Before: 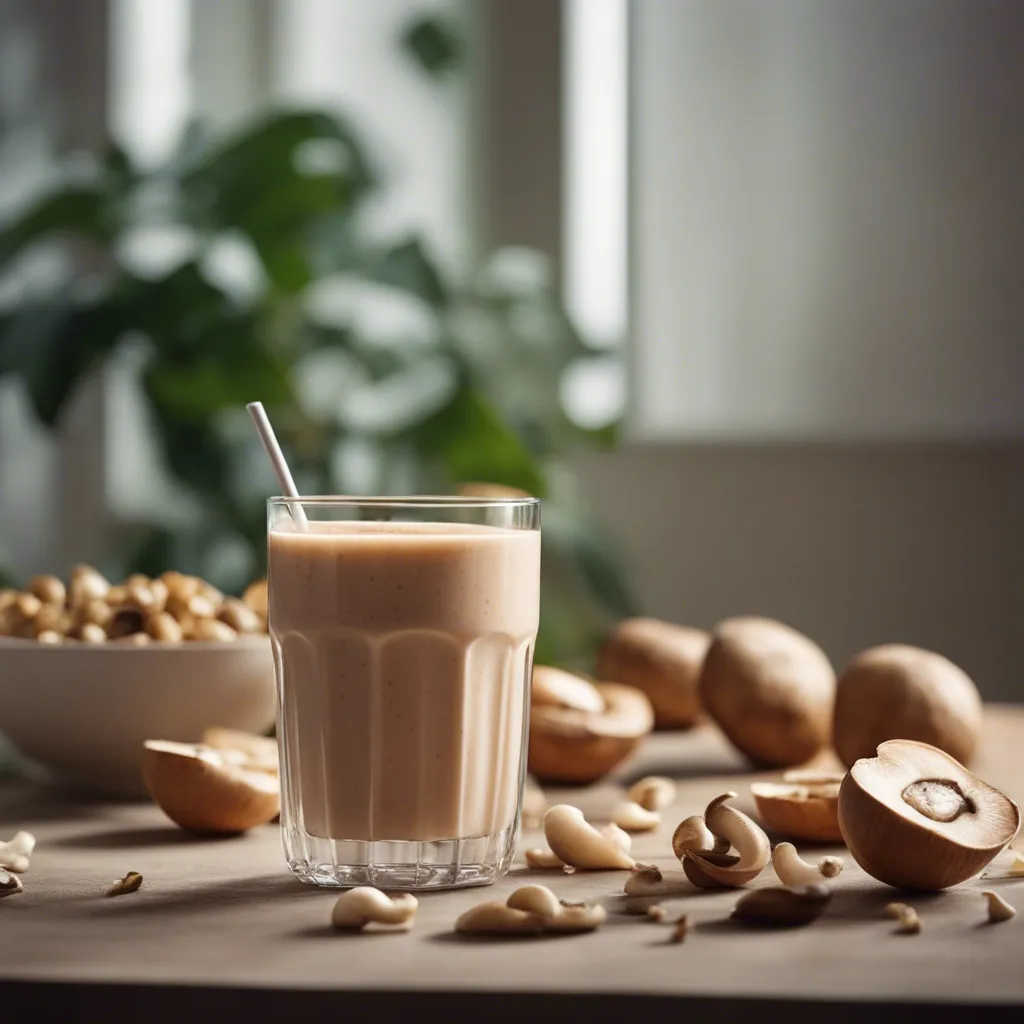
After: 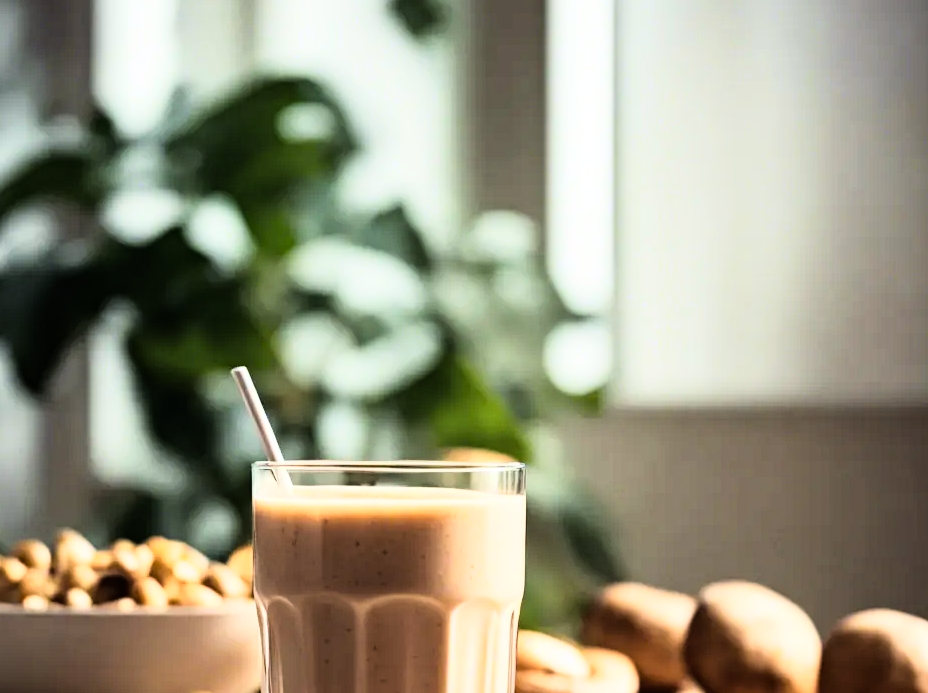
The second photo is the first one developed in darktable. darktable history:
rgb curve: curves: ch0 [(0, 0) (0.21, 0.15) (0.24, 0.21) (0.5, 0.75) (0.75, 0.96) (0.89, 0.99) (1, 1)]; ch1 [(0, 0.02) (0.21, 0.13) (0.25, 0.2) (0.5, 0.67) (0.75, 0.9) (0.89, 0.97) (1, 1)]; ch2 [(0, 0.02) (0.21, 0.13) (0.25, 0.2) (0.5, 0.67) (0.75, 0.9) (0.89, 0.97) (1, 1)], compensate middle gray true
haze removal: compatibility mode true, adaptive false
crop: left 1.509%, top 3.452%, right 7.696%, bottom 28.452%
